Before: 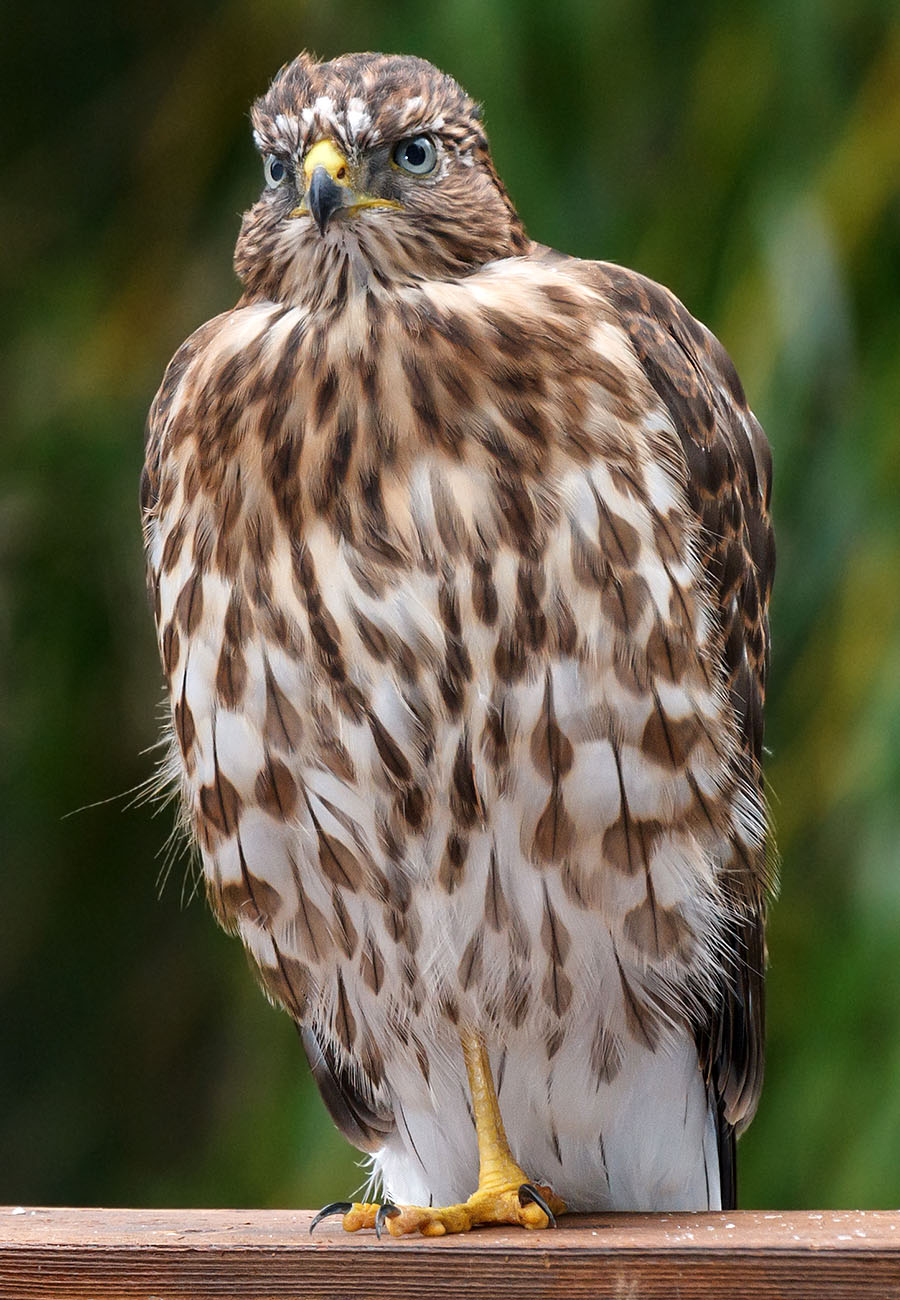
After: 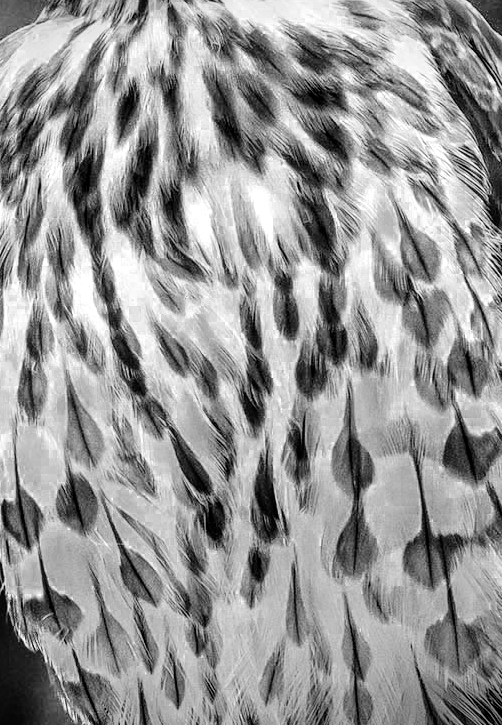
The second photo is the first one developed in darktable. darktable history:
color calibration: illuminant Planckian (black body), adaptation linear Bradford (ICC v4), x 0.361, y 0.366, temperature 4511.61 K, saturation algorithm version 1 (2020)
local contrast: highlights 25%, detail 130%
tone curve: curves: ch0 [(0, 0) (0.003, 0) (0.011, 0.002) (0.025, 0.004) (0.044, 0.007) (0.069, 0.015) (0.1, 0.025) (0.136, 0.04) (0.177, 0.09) (0.224, 0.152) (0.277, 0.239) (0.335, 0.335) (0.399, 0.43) (0.468, 0.524) (0.543, 0.621) (0.623, 0.712) (0.709, 0.792) (0.801, 0.871) (0.898, 0.951) (1, 1)], preserve colors none
velvia: on, module defaults
color zones: curves: ch0 [(0, 0.554) (0.146, 0.662) (0.293, 0.86) (0.503, 0.774) (0.637, 0.106) (0.74, 0.072) (0.866, 0.488) (0.998, 0.569)]; ch1 [(0, 0) (0.143, 0) (0.286, 0) (0.429, 0) (0.571, 0) (0.714, 0) (0.857, 0)]
tone equalizer: on, module defaults
crop and rotate: left 22.13%, top 22.054%, right 22.026%, bottom 22.102%
vignetting: on, module defaults
